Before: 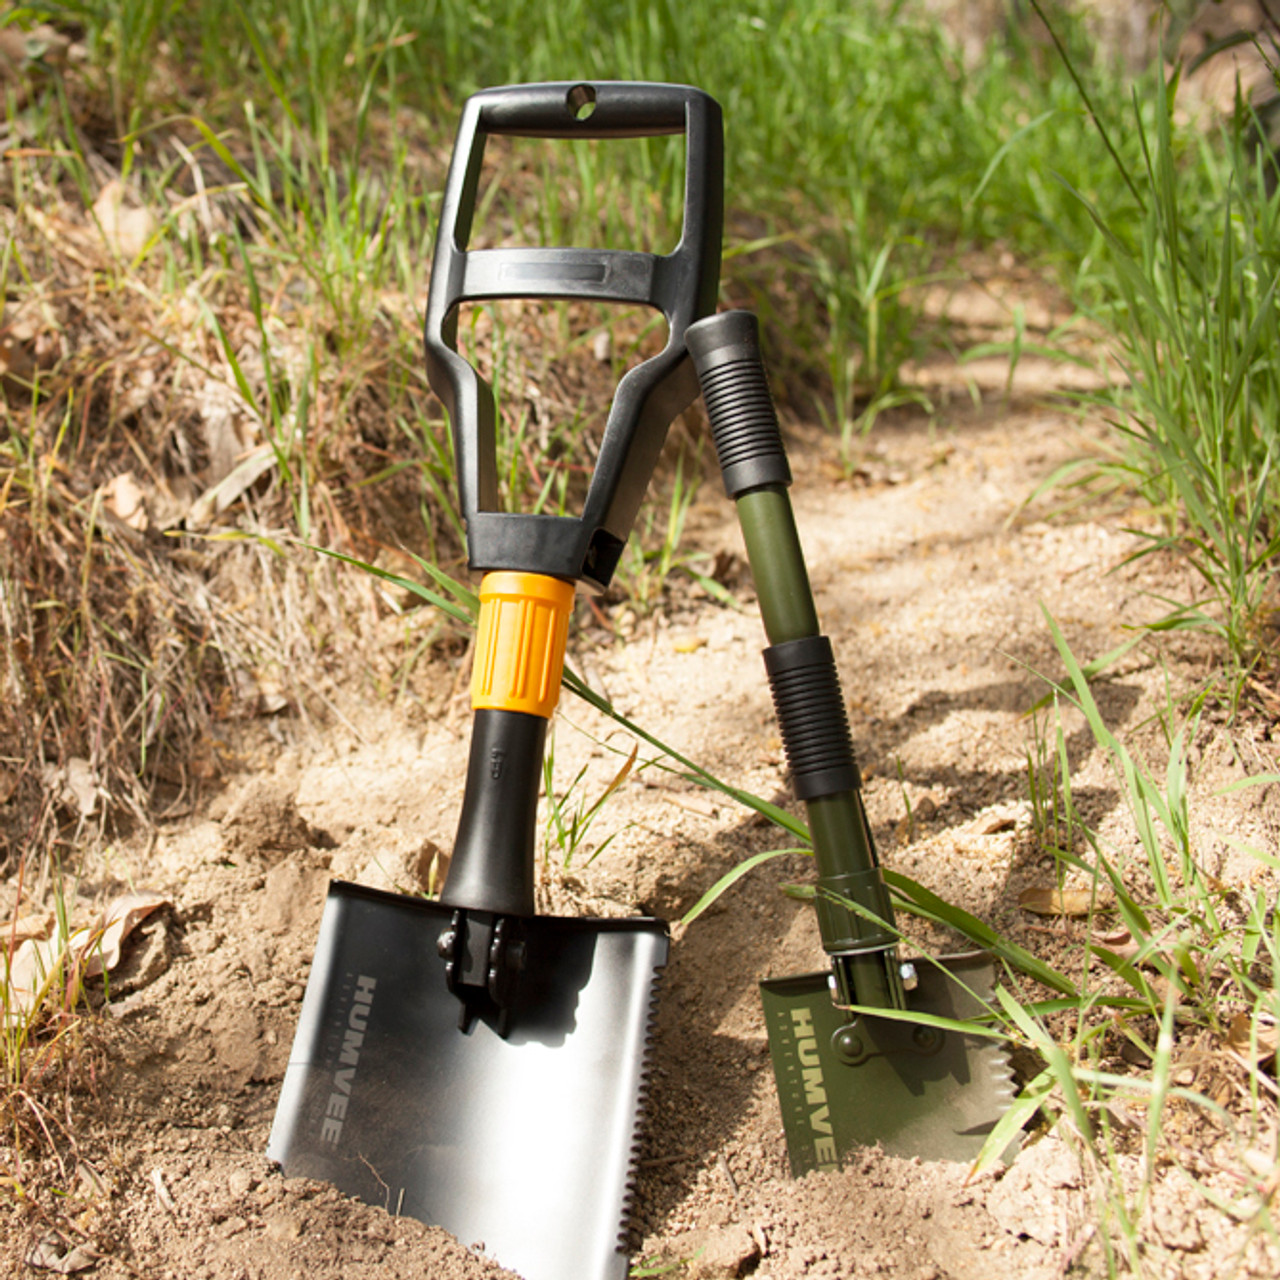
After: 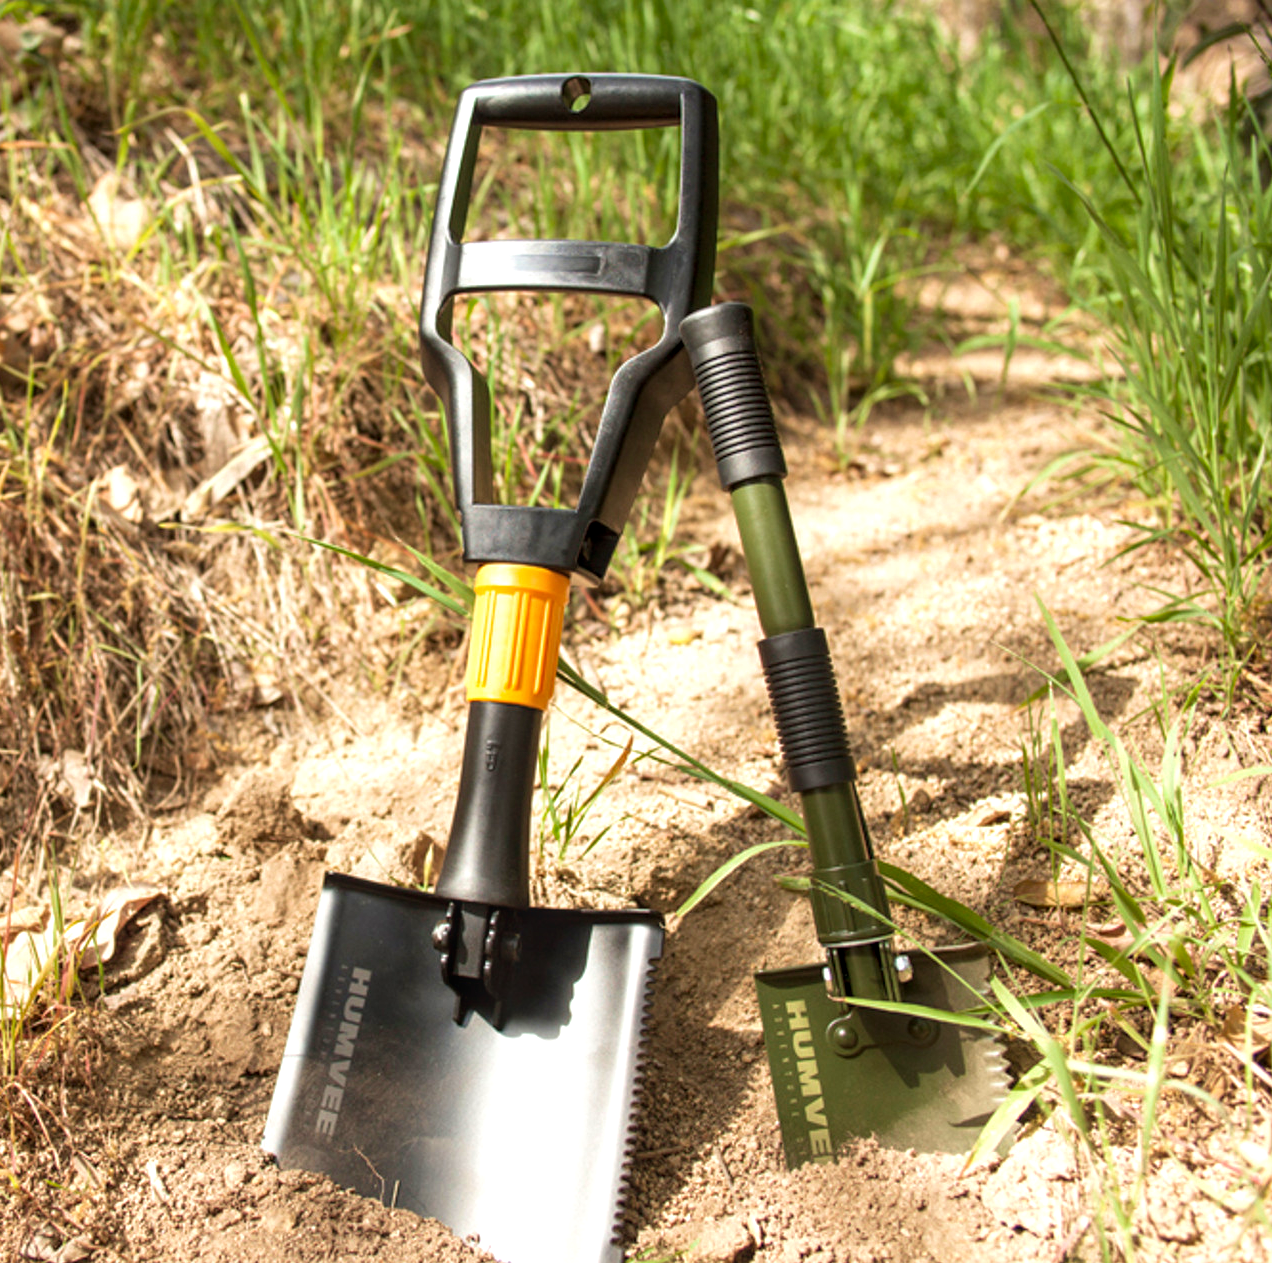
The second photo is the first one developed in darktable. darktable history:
crop: left 0.435%, top 0.681%, right 0.17%, bottom 0.624%
local contrast: on, module defaults
exposure: exposure 0.297 EV, compensate exposure bias true, compensate highlight preservation false
velvia: on, module defaults
